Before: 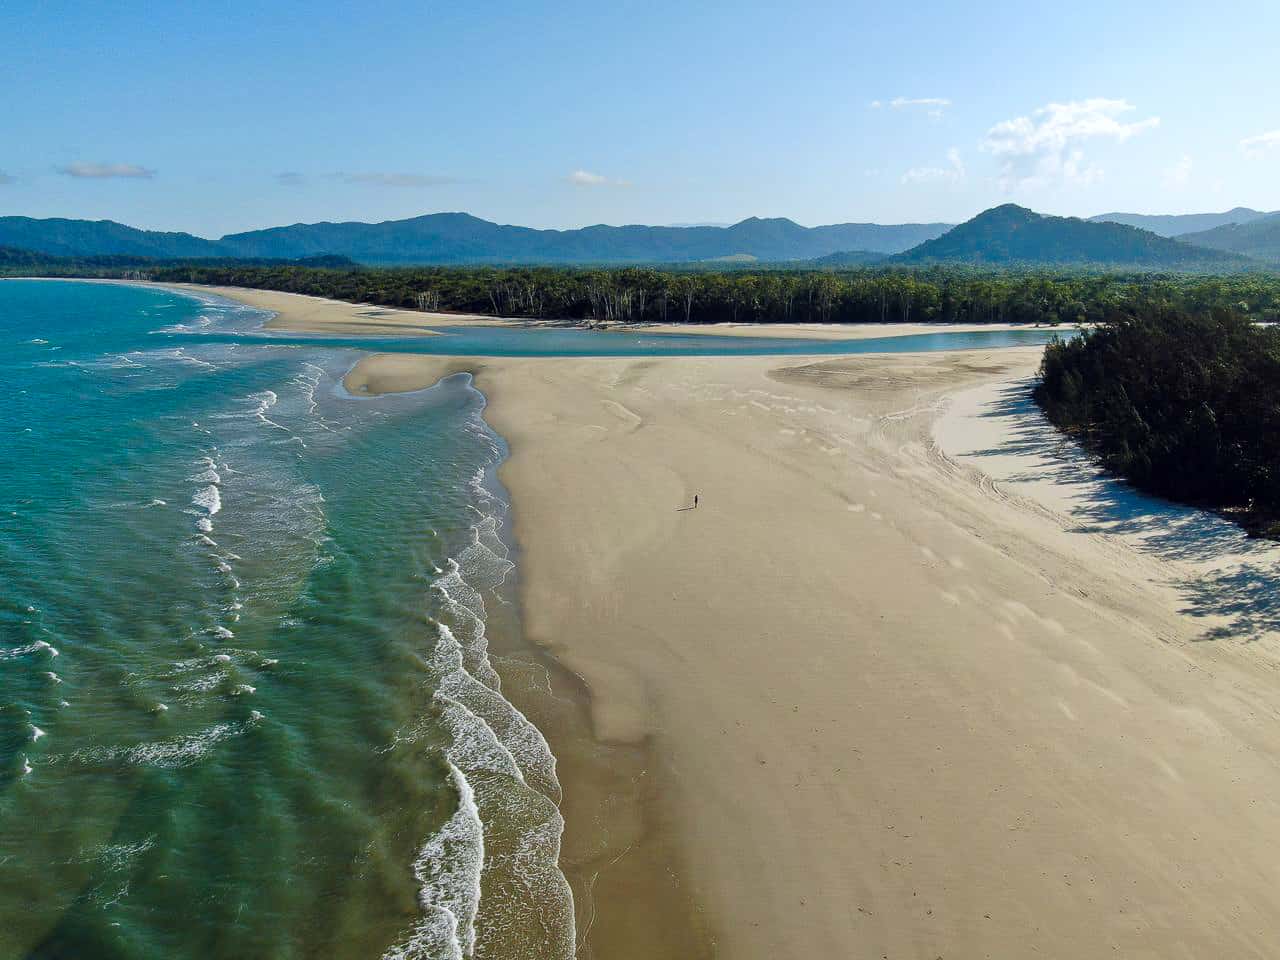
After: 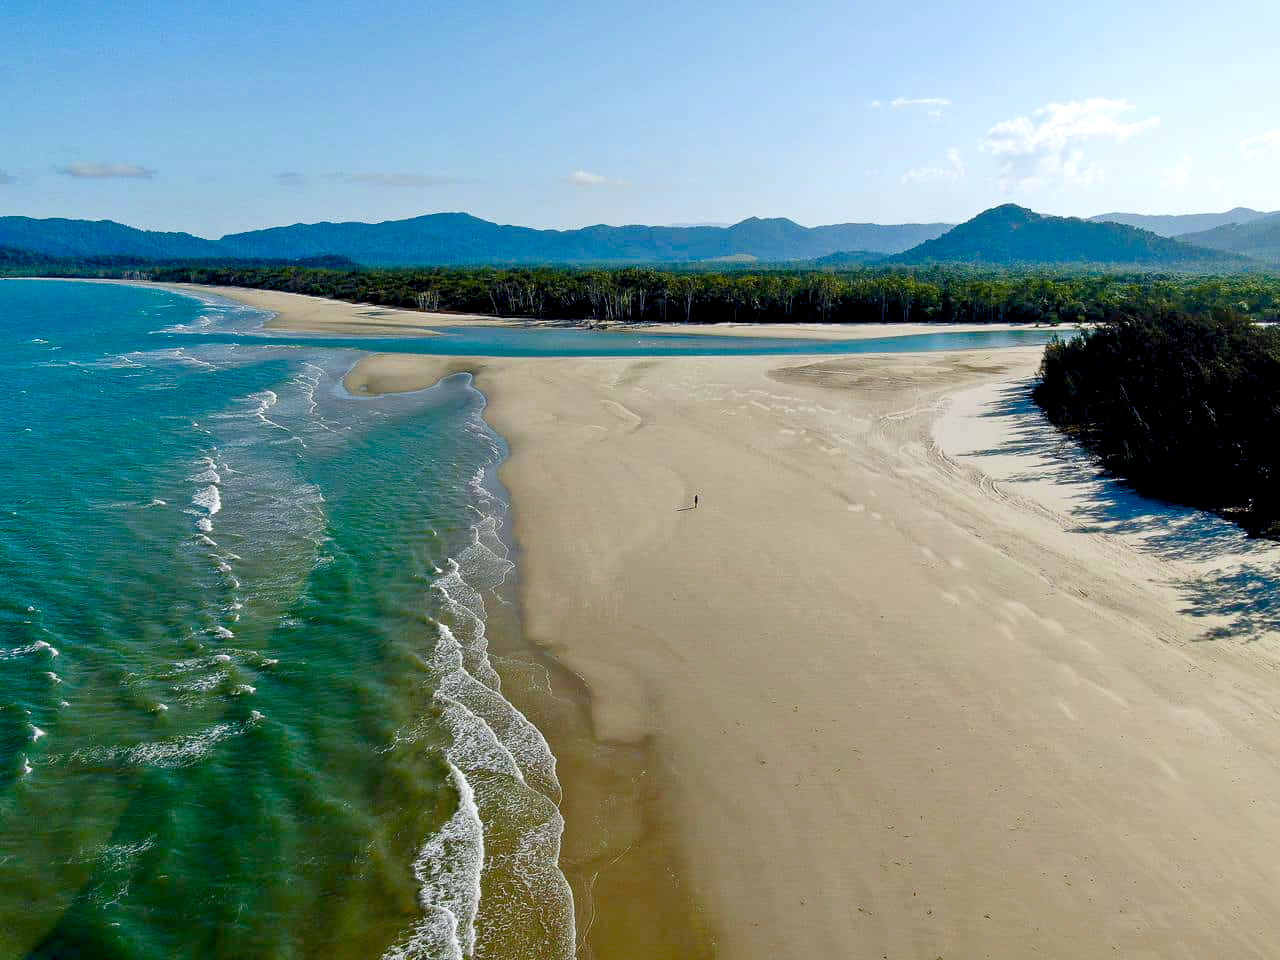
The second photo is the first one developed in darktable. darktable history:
exposure: black level correction 0.009, exposure 0.109 EV, compensate highlight preservation false
color balance rgb: shadows lift › hue 85.47°, linear chroma grading › global chroma 8.59%, perceptual saturation grading › global saturation 20%, perceptual saturation grading › highlights -49.299%, perceptual saturation grading › shadows 26.135%
